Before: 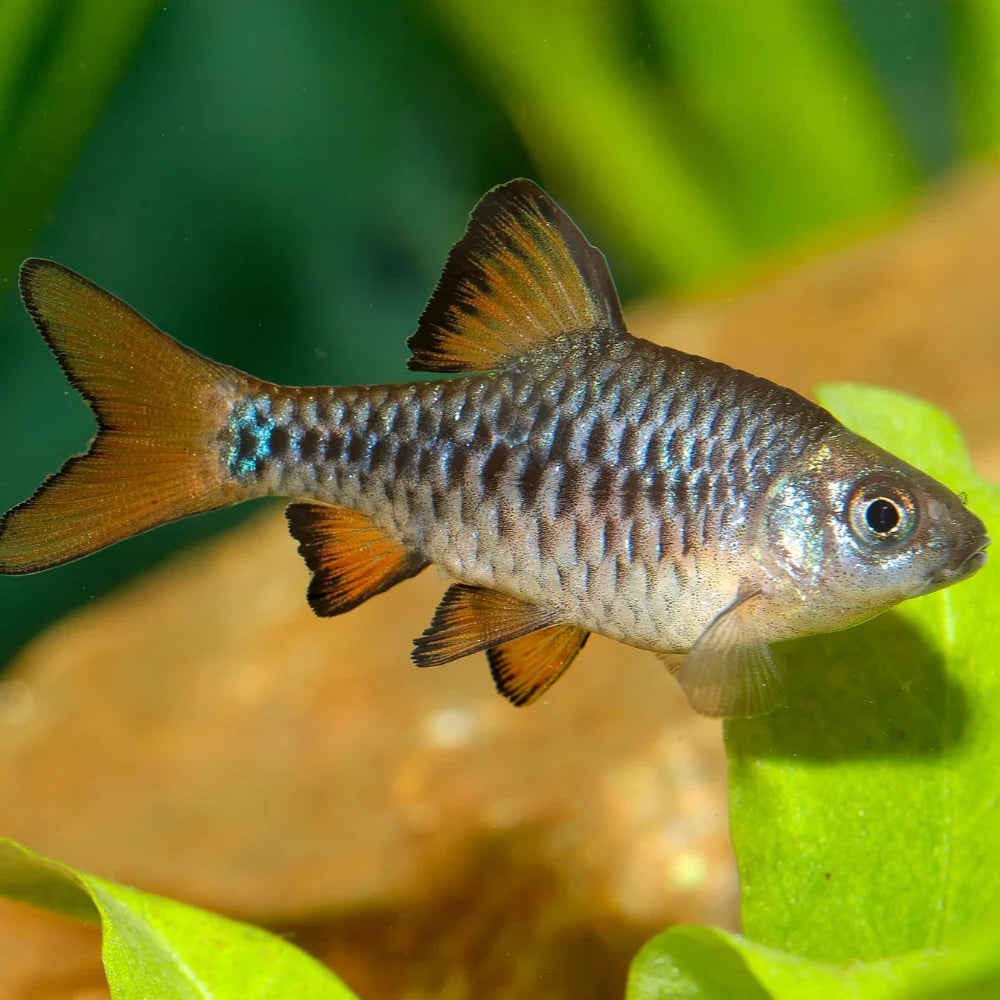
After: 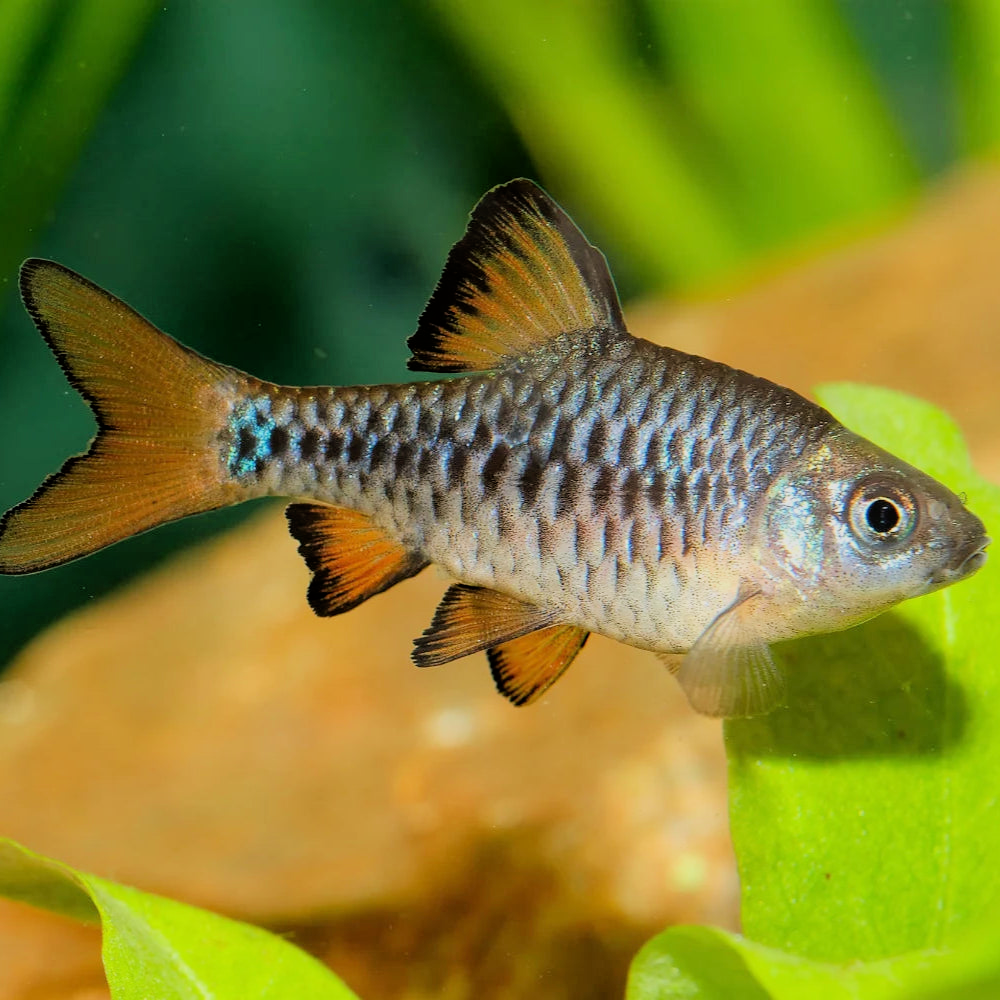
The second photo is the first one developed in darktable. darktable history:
filmic rgb: black relative exposure -6.72 EV, white relative exposure 4.56 EV, hardness 3.23, color science v6 (2022), iterations of high-quality reconstruction 0
tone equalizer: -8 EV -0.427 EV, -7 EV -0.405 EV, -6 EV -0.3 EV, -5 EV -0.259 EV, -3 EV 0.231 EV, -2 EV 0.323 EV, -1 EV 0.407 EV, +0 EV 0.445 EV
